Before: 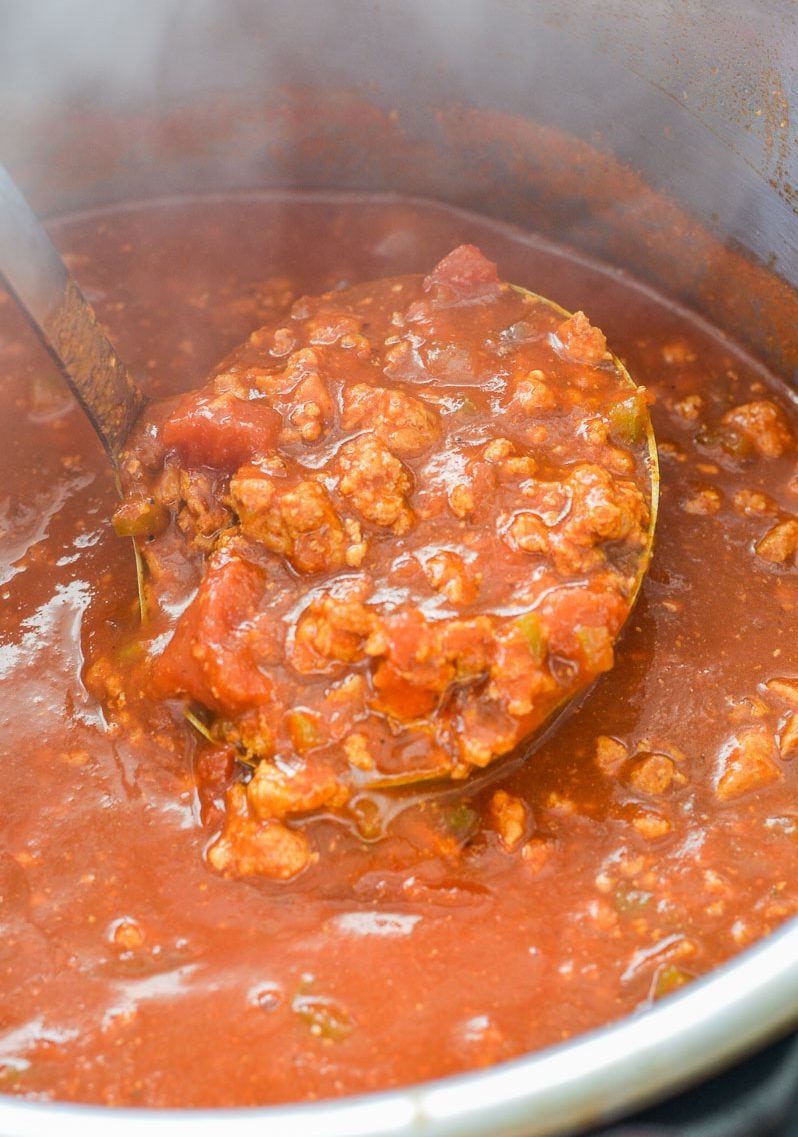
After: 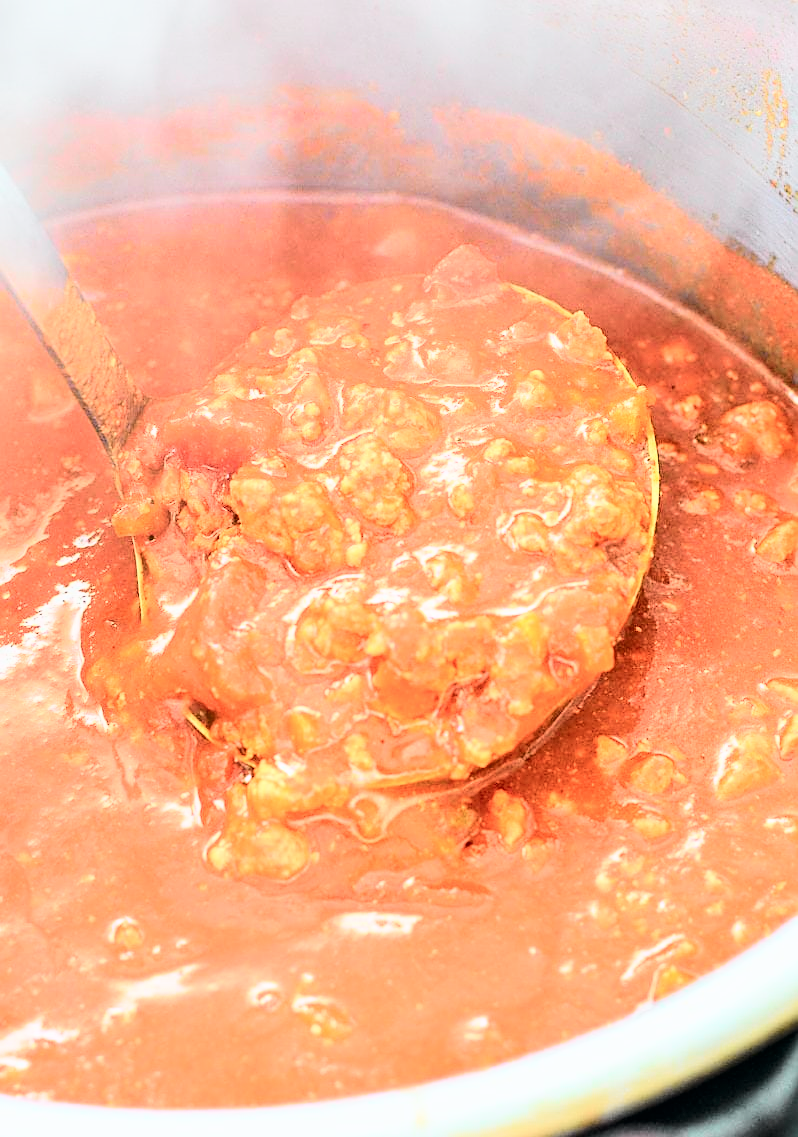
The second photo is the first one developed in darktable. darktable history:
tone curve: curves: ch0 [(0, 0) (0.037, 0.011) (0.131, 0.108) (0.279, 0.279) (0.476, 0.554) (0.617, 0.693) (0.704, 0.77) (0.813, 0.852) (0.916, 0.924) (1, 0.993)]; ch1 [(0, 0) (0.318, 0.278) (0.444, 0.427) (0.493, 0.492) (0.508, 0.502) (0.534, 0.531) (0.562, 0.571) (0.626, 0.667) (0.746, 0.764) (1, 1)]; ch2 [(0, 0) (0.316, 0.292) (0.381, 0.37) (0.423, 0.448) (0.476, 0.492) (0.502, 0.498) (0.522, 0.518) (0.533, 0.532) (0.586, 0.631) (0.634, 0.663) (0.7, 0.7) (0.861, 0.808) (1, 0.951)], color space Lab, independent channels, preserve colors none
sharpen: on, module defaults
tone equalizer: on, module defaults
base curve: curves: ch0 [(0, 0) (0.007, 0.004) (0.027, 0.03) (0.046, 0.07) (0.207, 0.54) (0.442, 0.872) (0.673, 0.972) (1, 1)]
